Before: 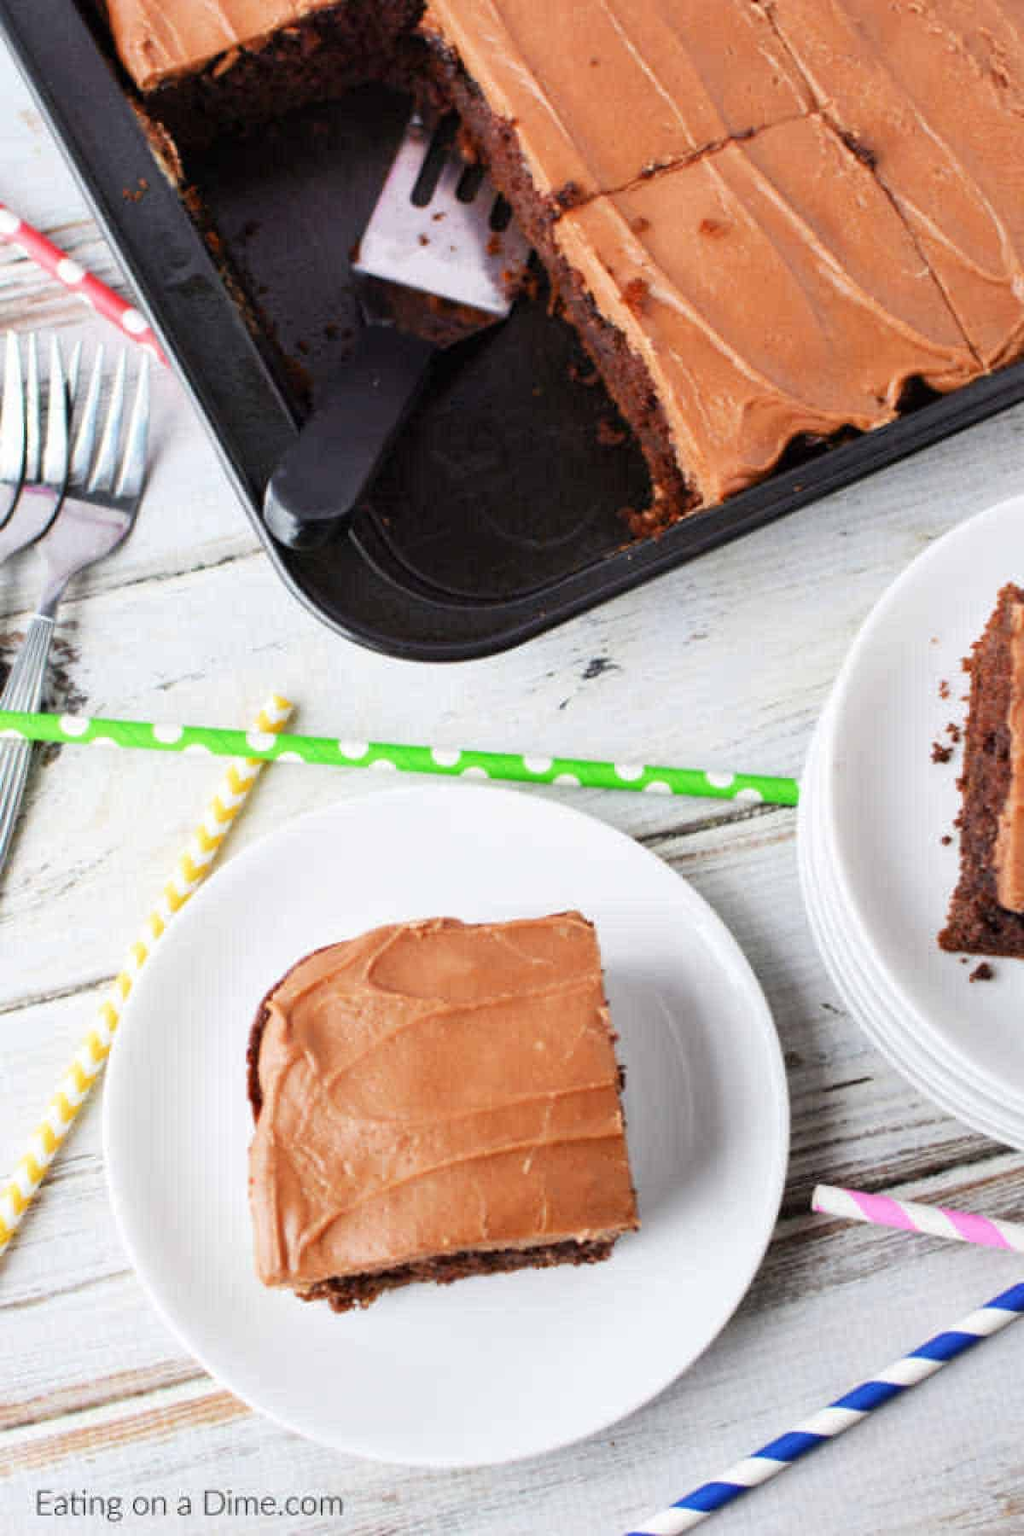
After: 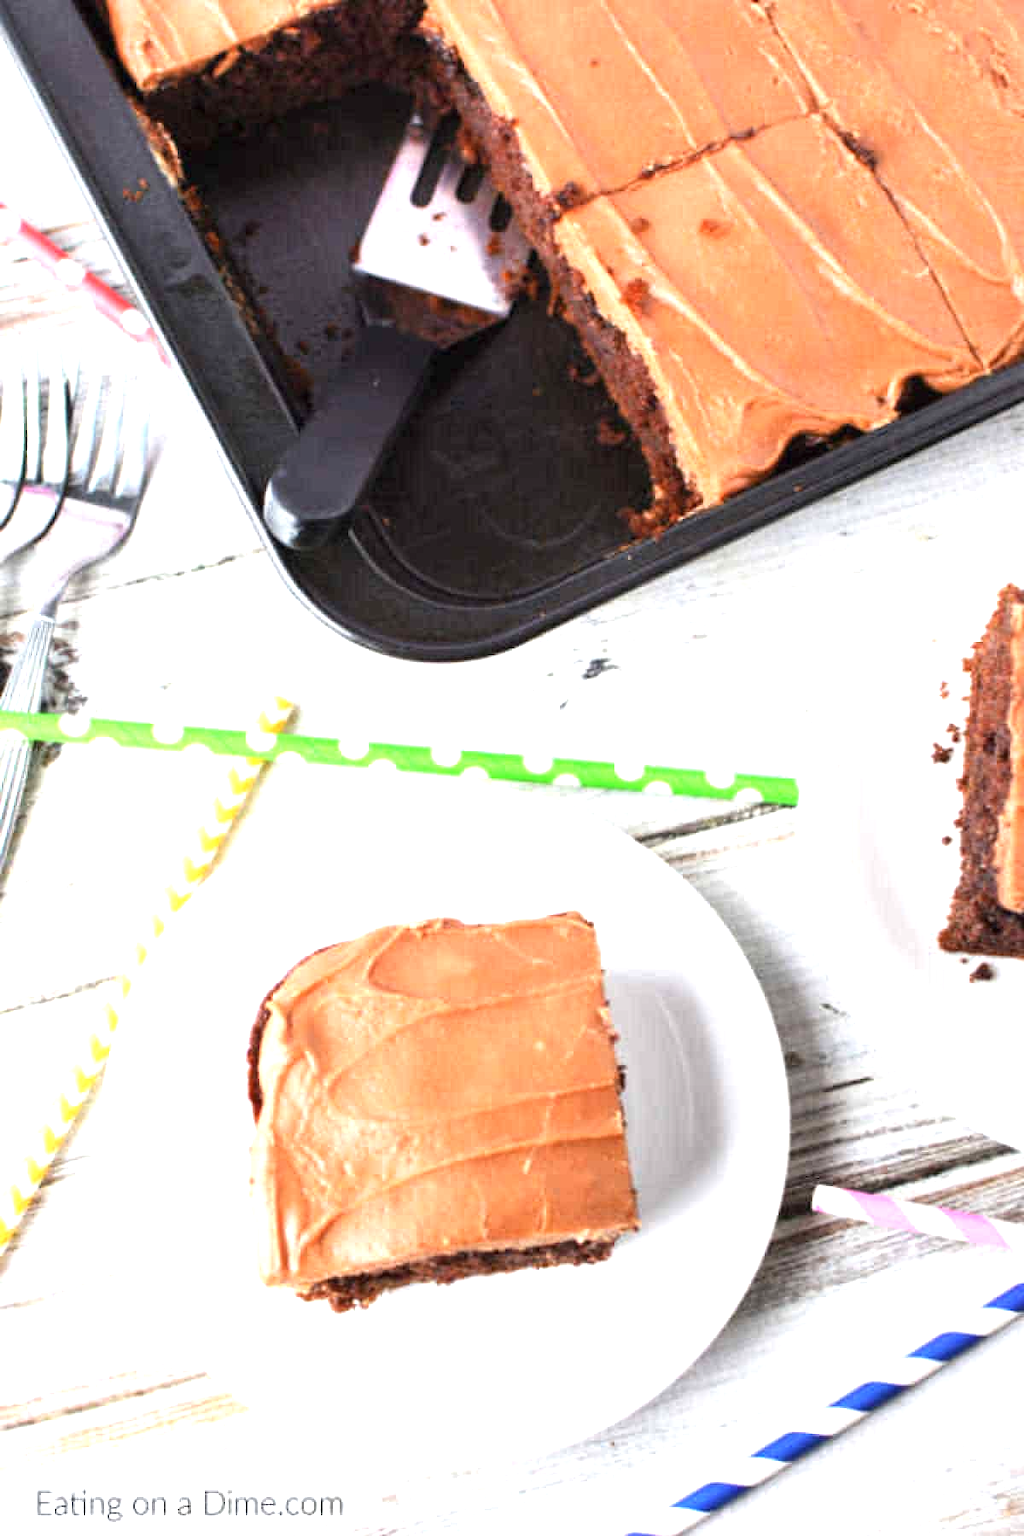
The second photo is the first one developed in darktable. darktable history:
exposure: black level correction 0, exposure 0.953 EV, compensate highlight preservation false
contrast brightness saturation: saturation -0.05
